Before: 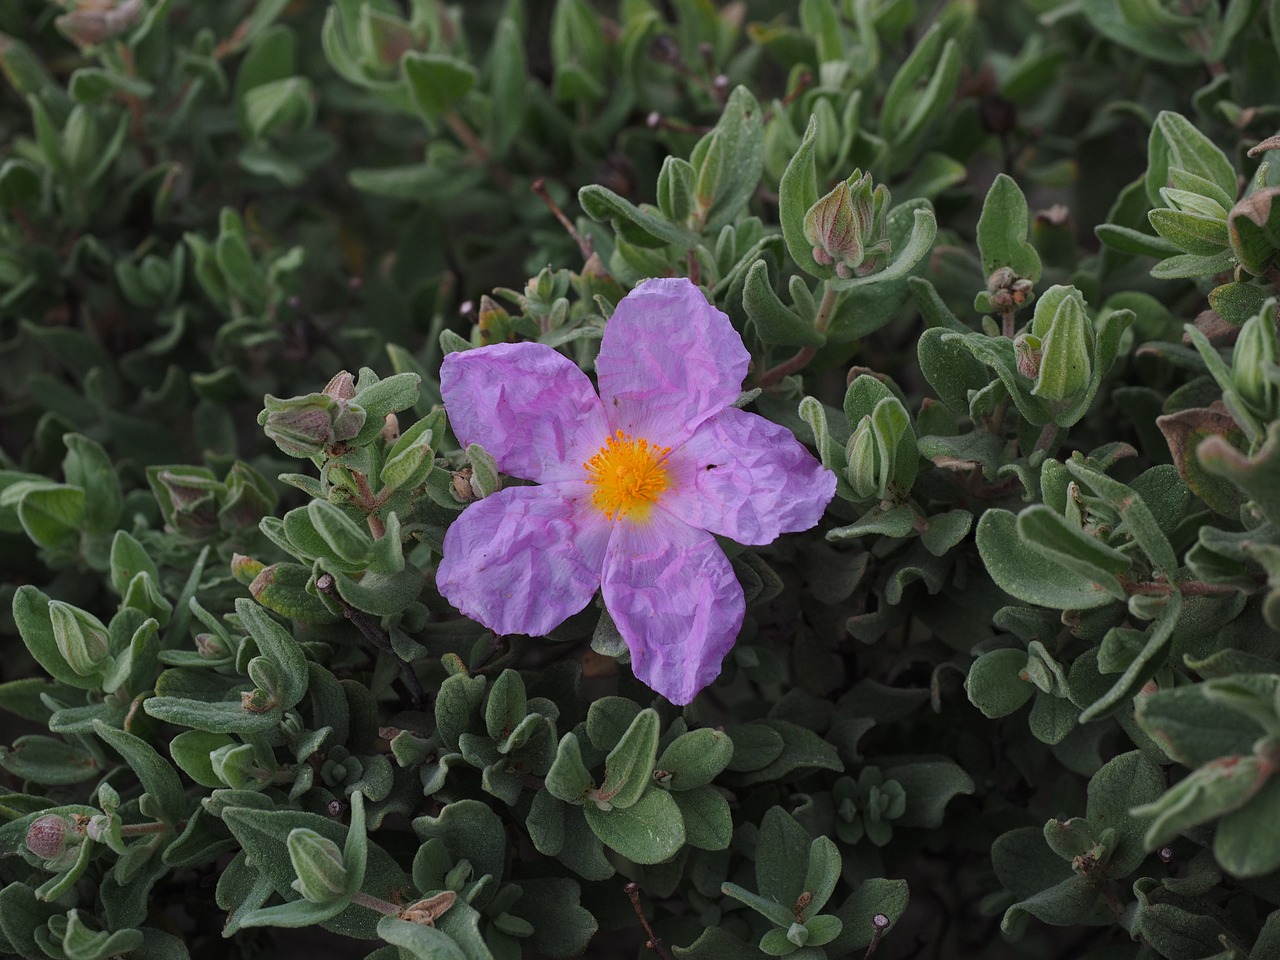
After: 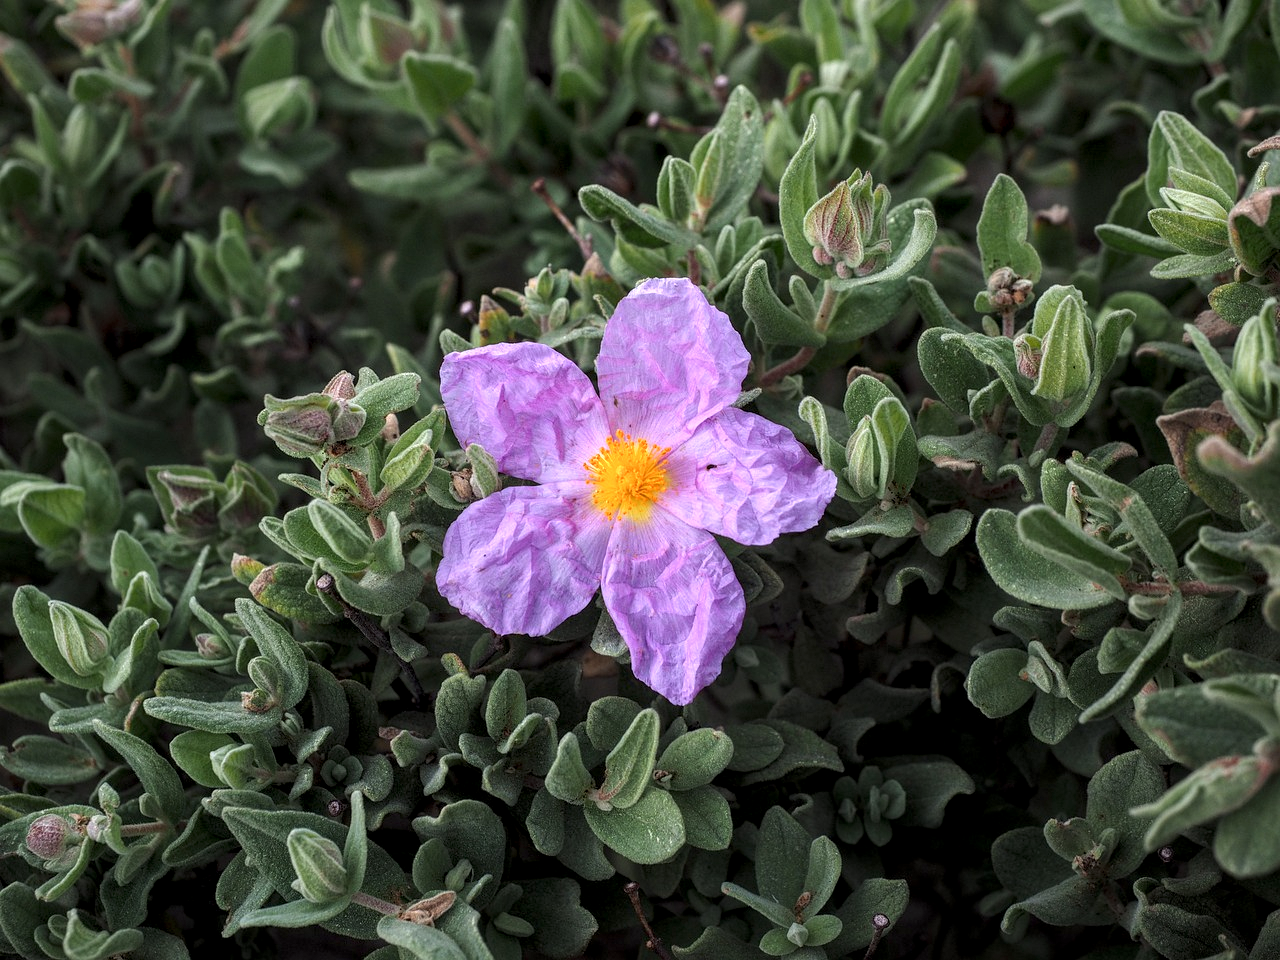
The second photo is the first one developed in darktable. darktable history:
local contrast: highlights 24%, detail 150%
tone equalizer: -8 EV -0.744 EV, -7 EV -0.716 EV, -6 EV -0.588 EV, -5 EV -0.385 EV, -3 EV 0.377 EV, -2 EV 0.6 EV, -1 EV 0.679 EV, +0 EV 0.754 EV, smoothing diameter 24.86%, edges refinement/feathering 5.64, preserve details guided filter
